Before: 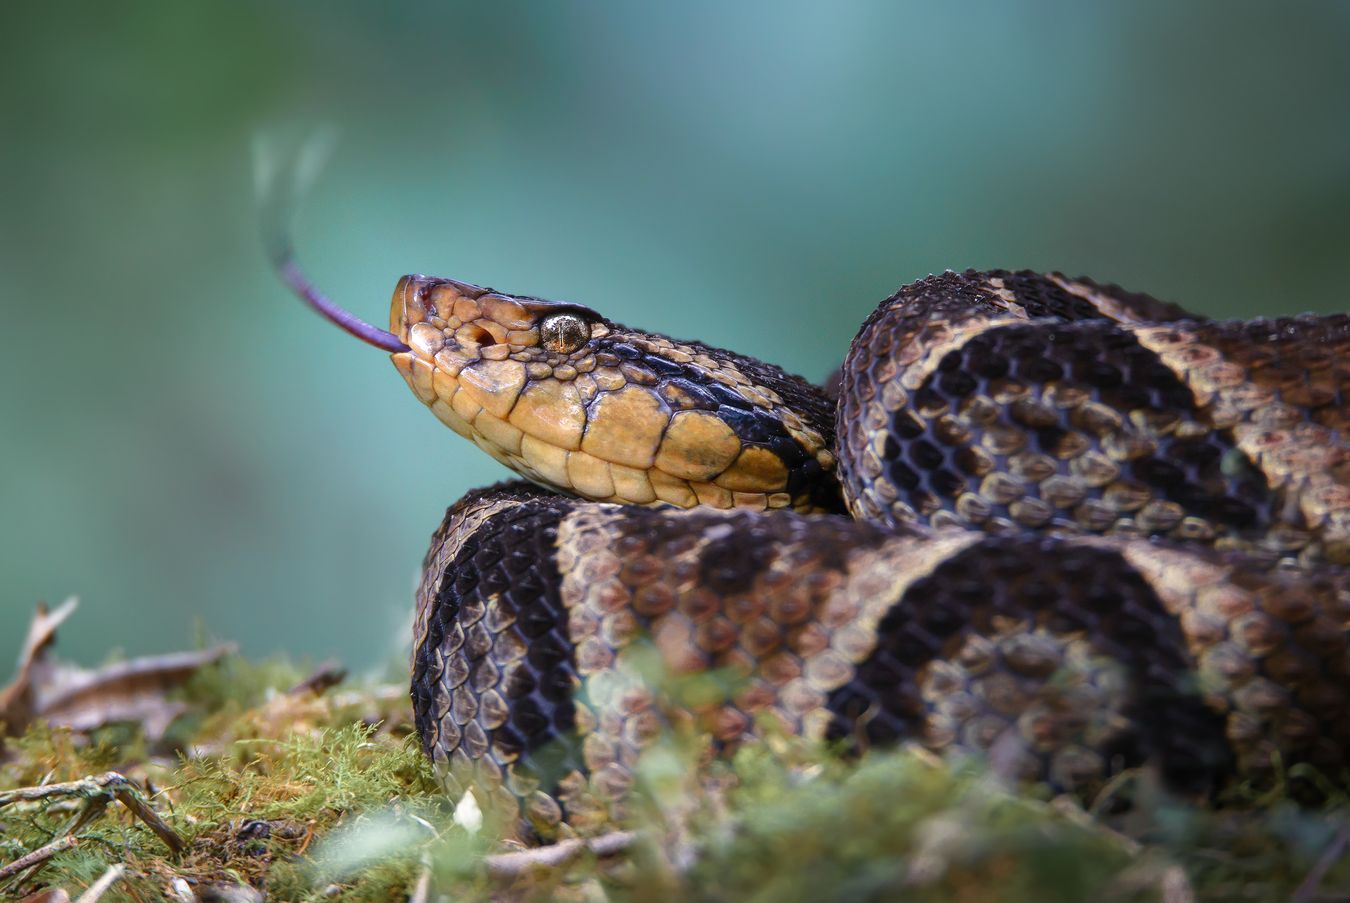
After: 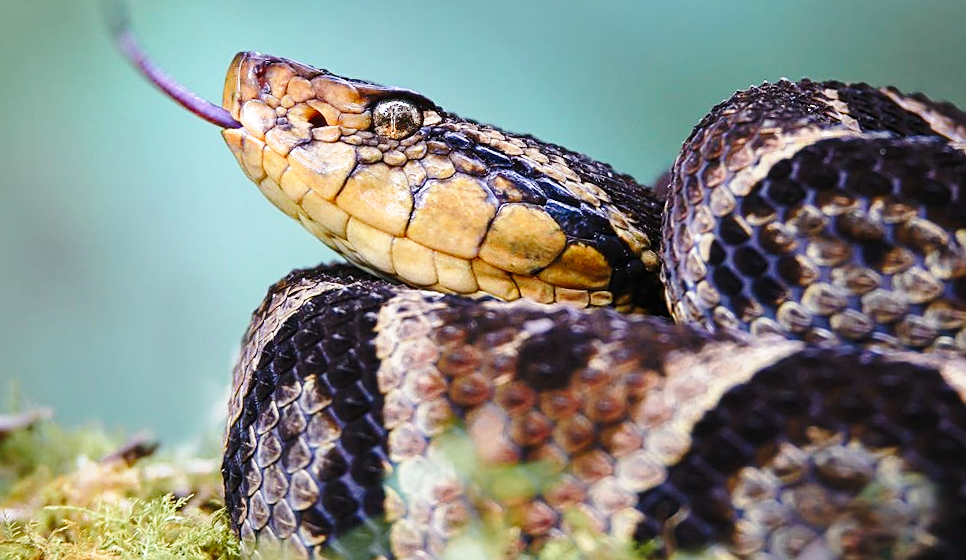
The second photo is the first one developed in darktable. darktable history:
base curve: curves: ch0 [(0, 0) (0.028, 0.03) (0.121, 0.232) (0.46, 0.748) (0.859, 0.968) (1, 1)], preserve colors none
crop and rotate: angle -3.37°, left 9.79%, top 20.73%, right 12.42%, bottom 11.82%
sharpen: on, module defaults
